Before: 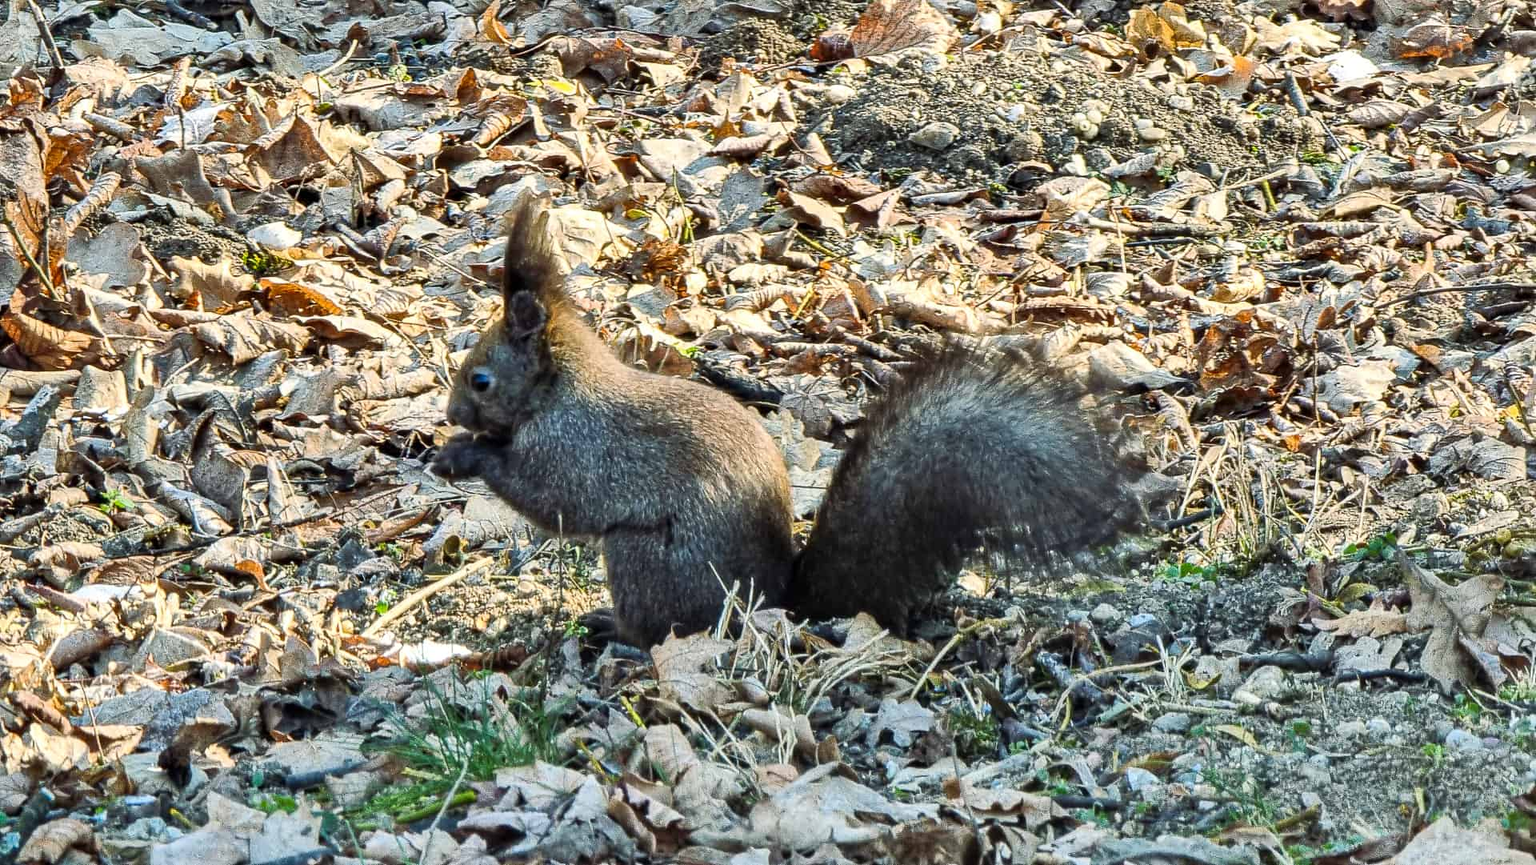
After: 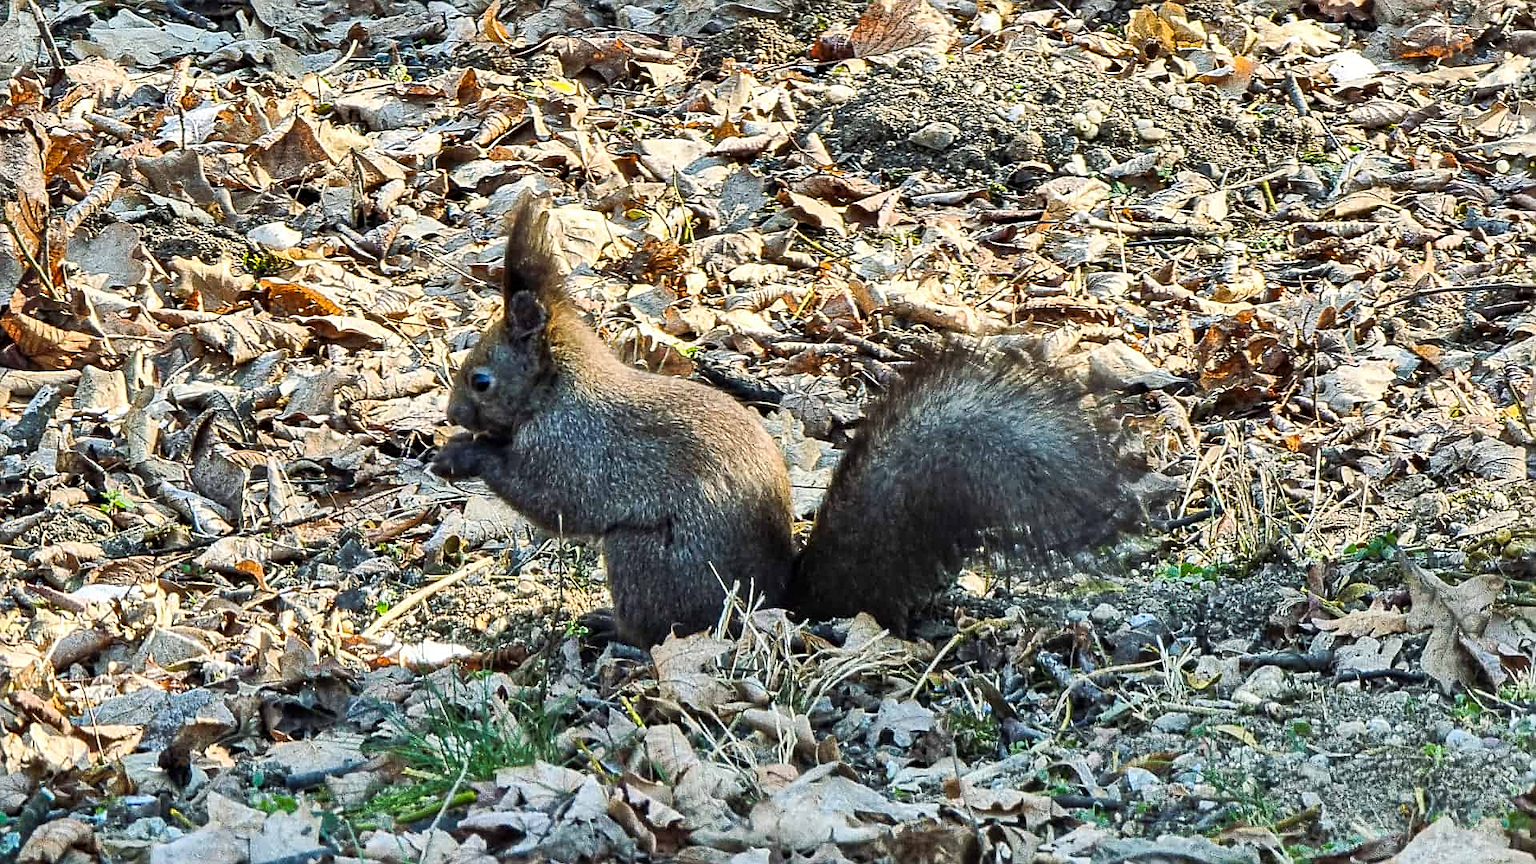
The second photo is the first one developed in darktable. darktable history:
tone curve: curves: ch0 [(0, 0) (0.003, 0.003) (0.011, 0.011) (0.025, 0.024) (0.044, 0.043) (0.069, 0.068) (0.1, 0.097) (0.136, 0.132) (0.177, 0.173) (0.224, 0.219) (0.277, 0.27) (0.335, 0.327) (0.399, 0.389) (0.468, 0.457) (0.543, 0.549) (0.623, 0.628) (0.709, 0.713) (0.801, 0.803) (0.898, 0.899) (1, 1)], preserve colors none
sharpen: on, module defaults
